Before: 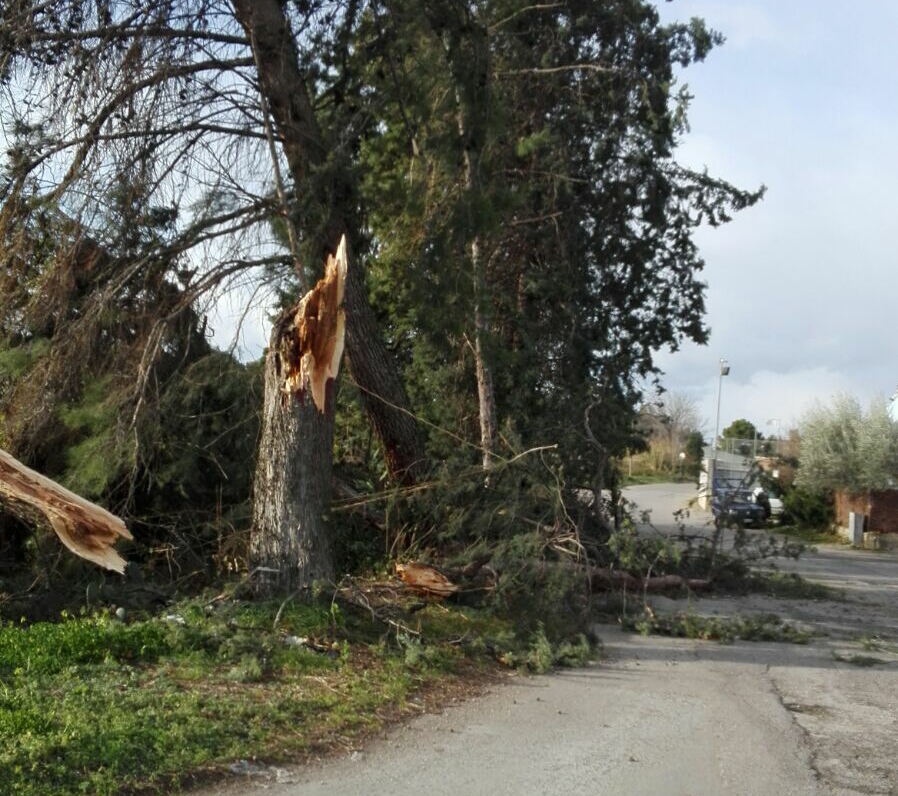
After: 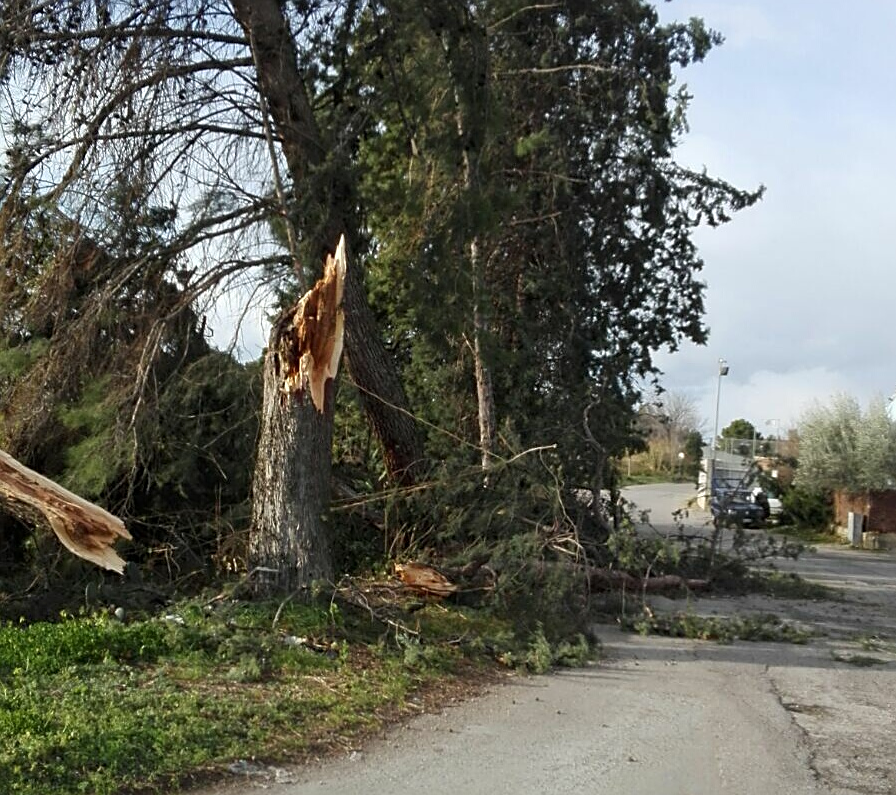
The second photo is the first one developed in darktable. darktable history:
sharpen: on, module defaults
crop: left 0.174%
